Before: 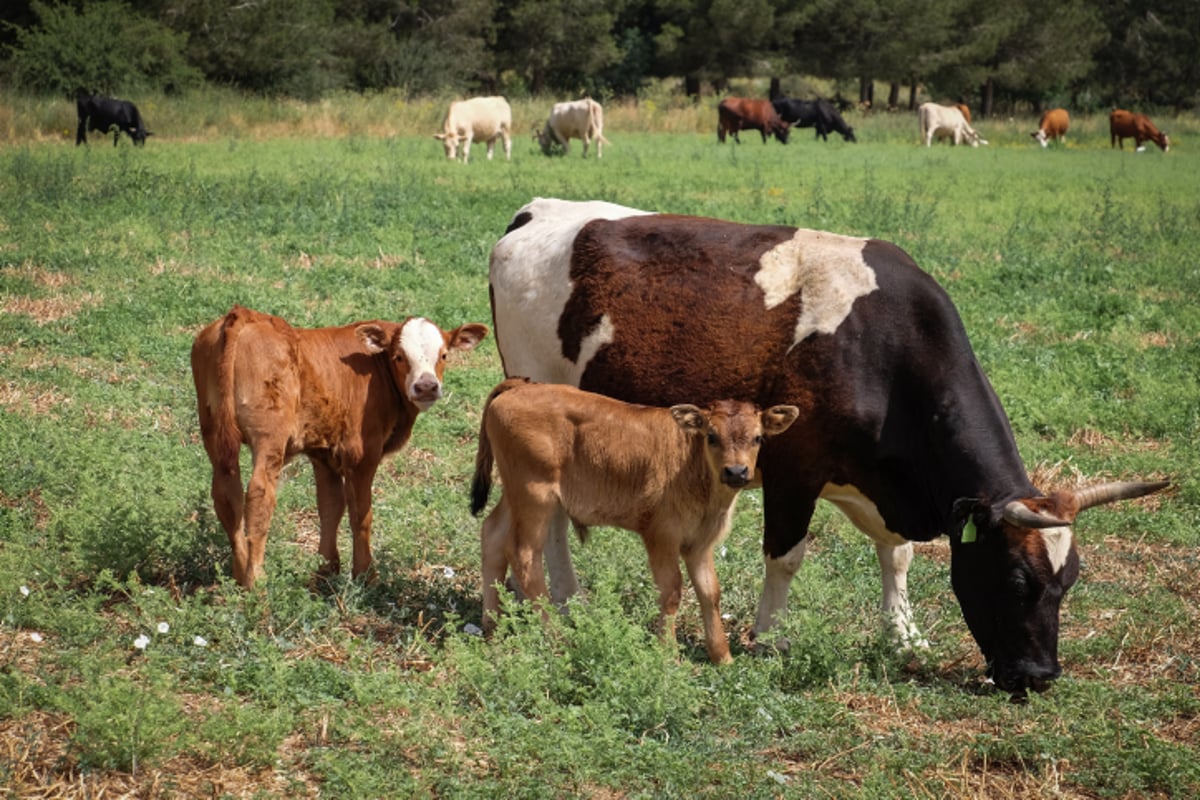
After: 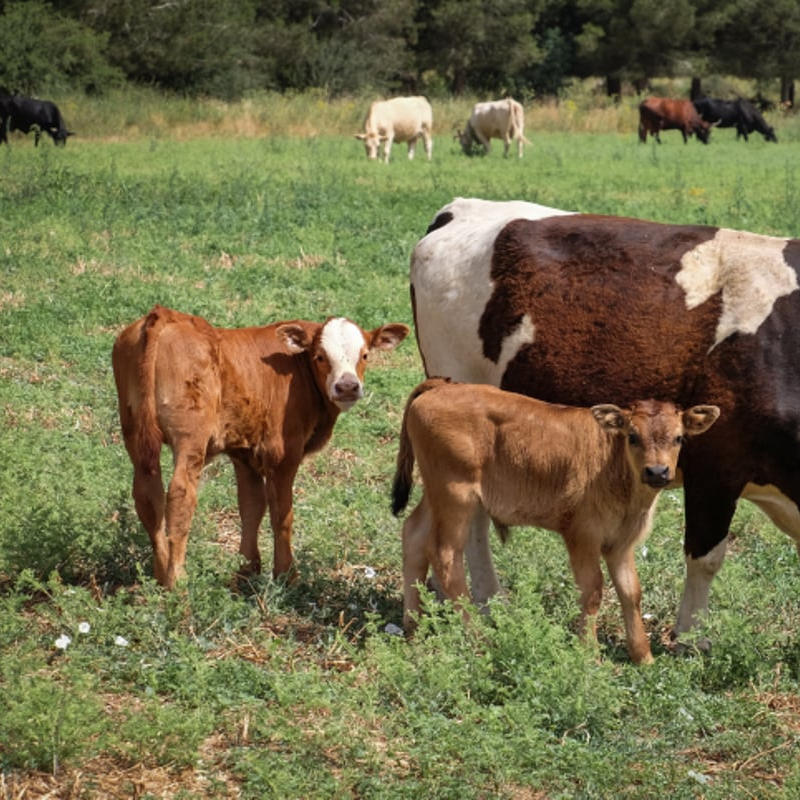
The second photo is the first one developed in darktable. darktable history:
crop and rotate: left 6.617%, right 26.717%
shadows and highlights: shadows 32, highlights -32, soften with gaussian
